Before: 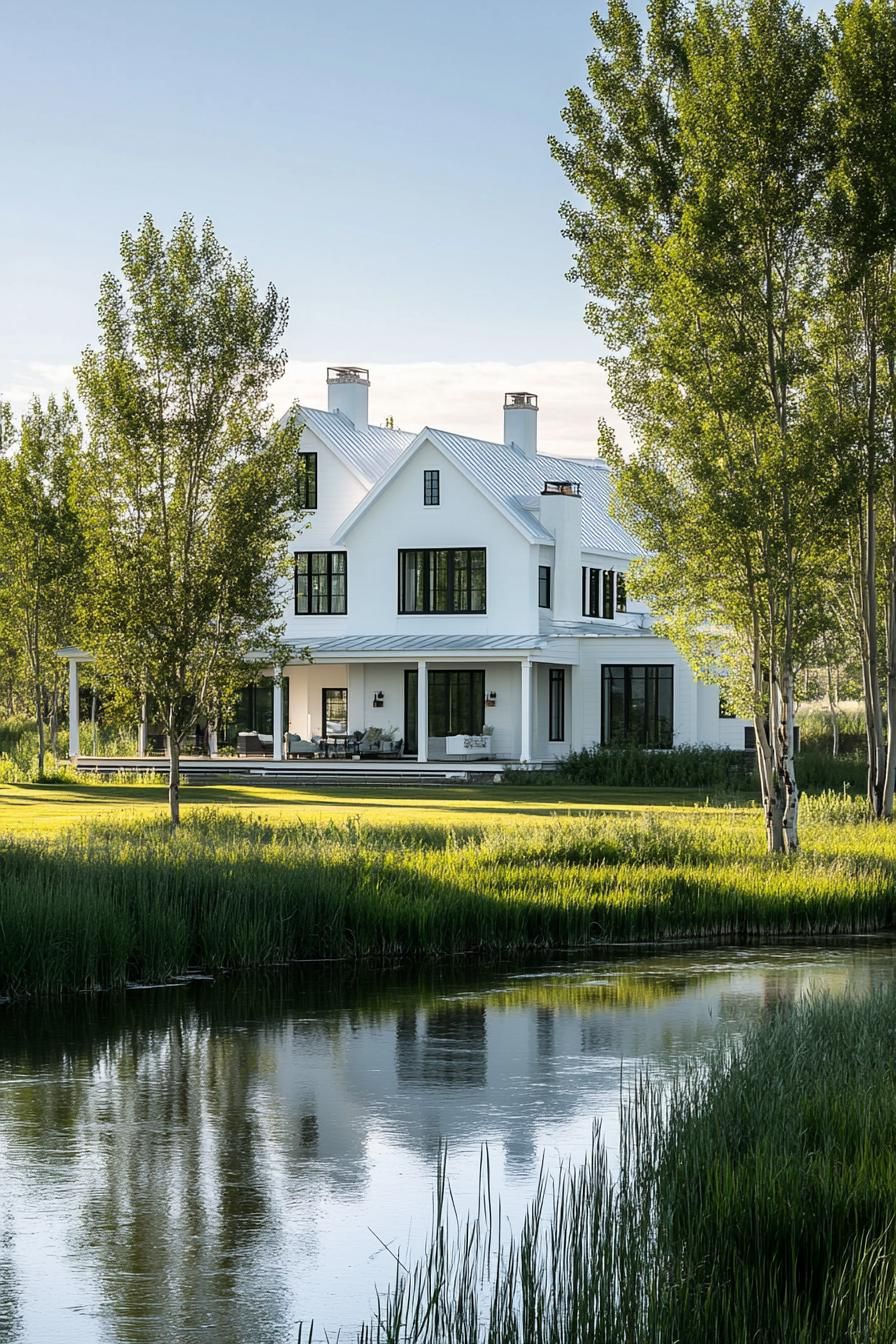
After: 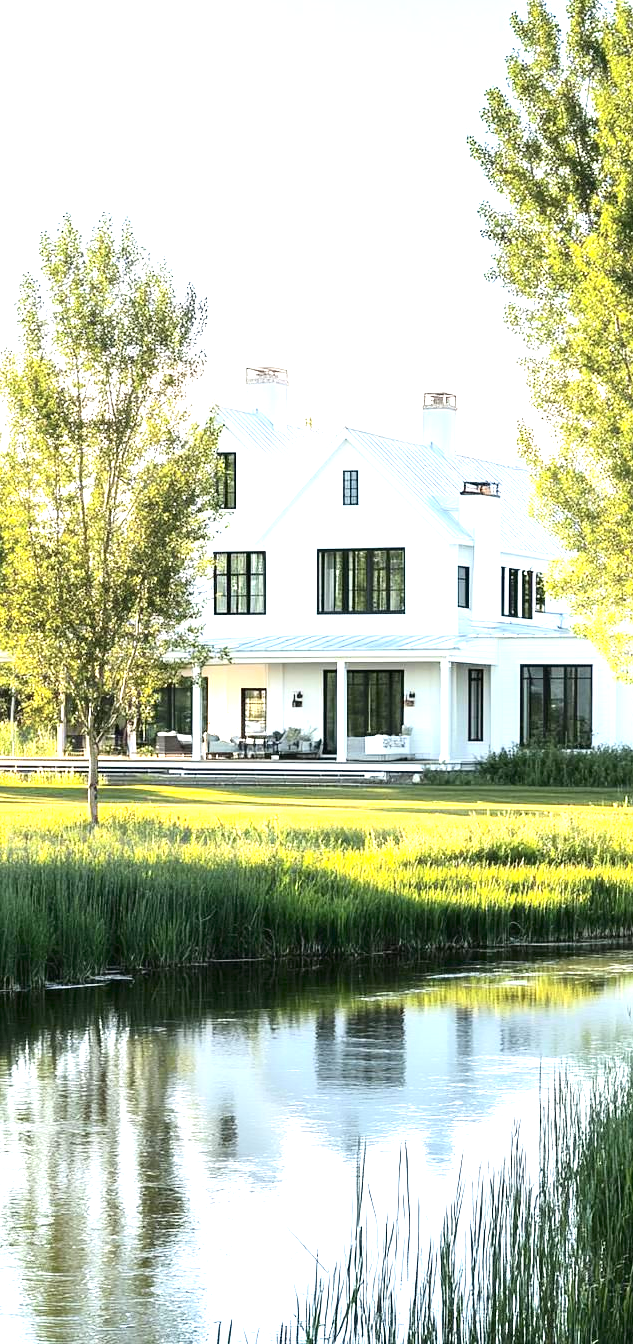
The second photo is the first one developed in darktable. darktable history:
tone curve: curves: ch0 [(0, 0) (0.003, 0.019) (0.011, 0.019) (0.025, 0.026) (0.044, 0.043) (0.069, 0.066) (0.1, 0.095) (0.136, 0.133) (0.177, 0.181) (0.224, 0.233) (0.277, 0.302) (0.335, 0.375) (0.399, 0.452) (0.468, 0.532) (0.543, 0.609) (0.623, 0.695) (0.709, 0.775) (0.801, 0.865) (0.898, 0.932) (1, 1)], color space Lab, independent channels, preserve colors none
exposure: black level correction 0, exposure 1.635 EV, compensate exposure bias true, compensate highlight preservation false
crop and rotate: left 9.053%, right 20.261%
